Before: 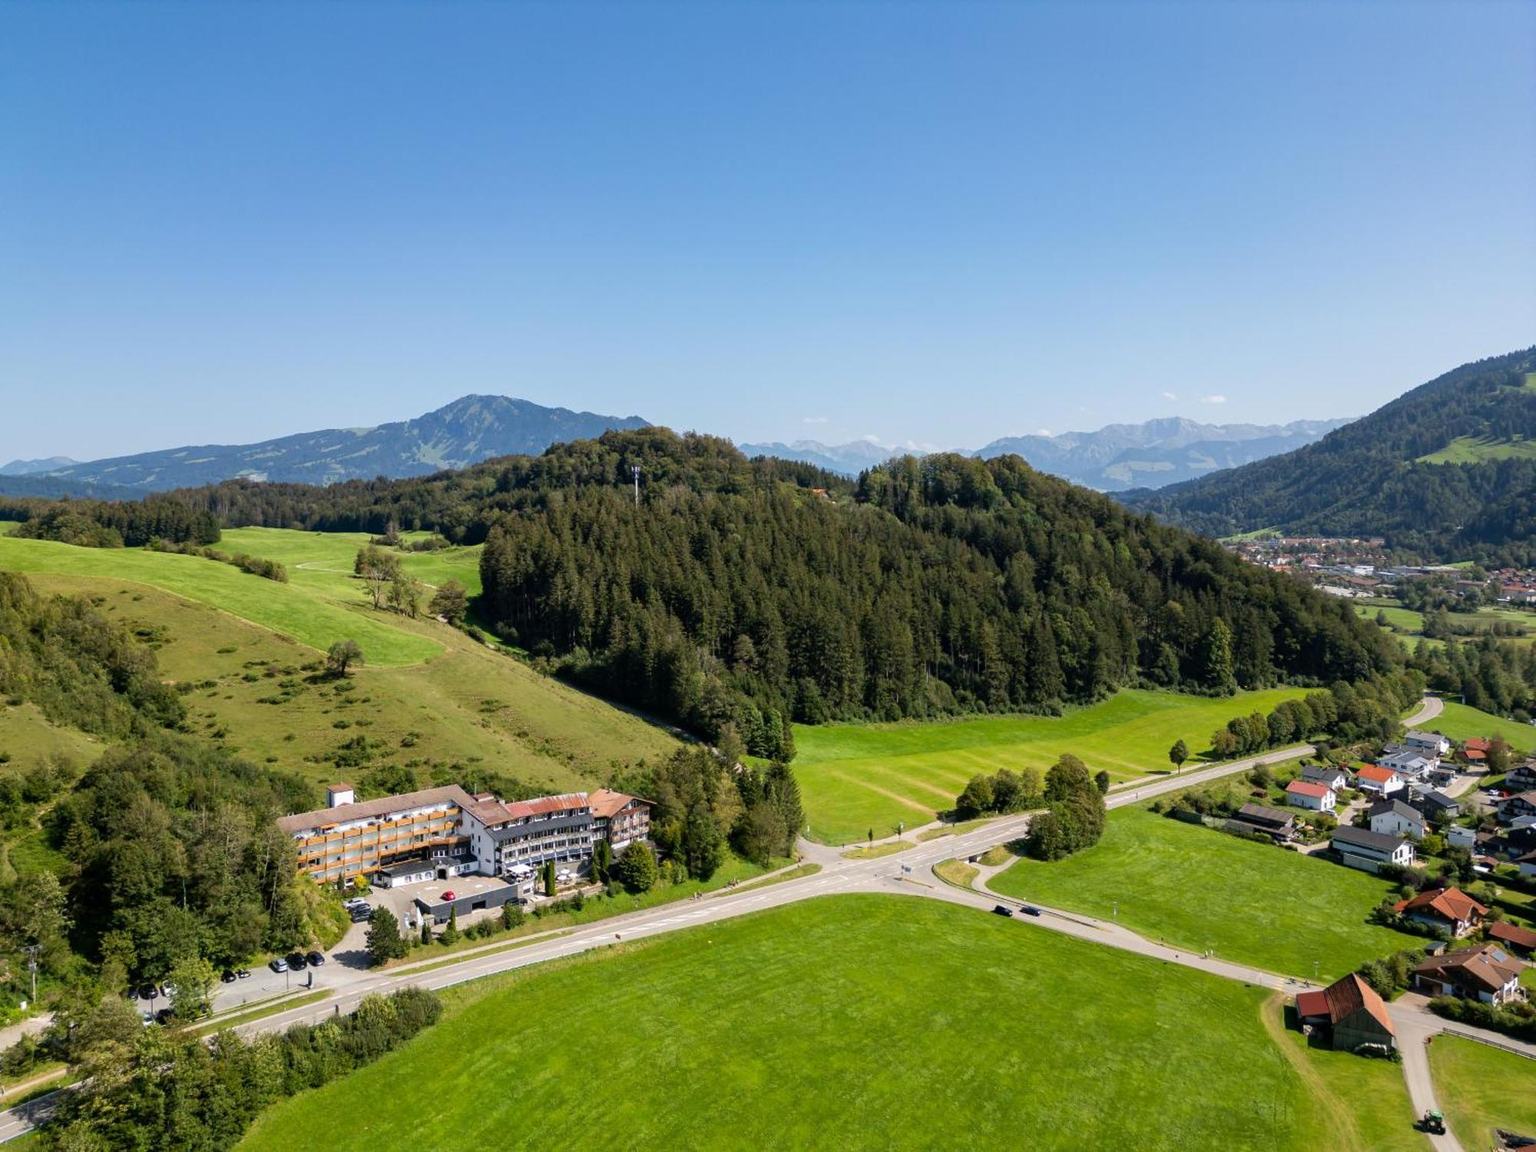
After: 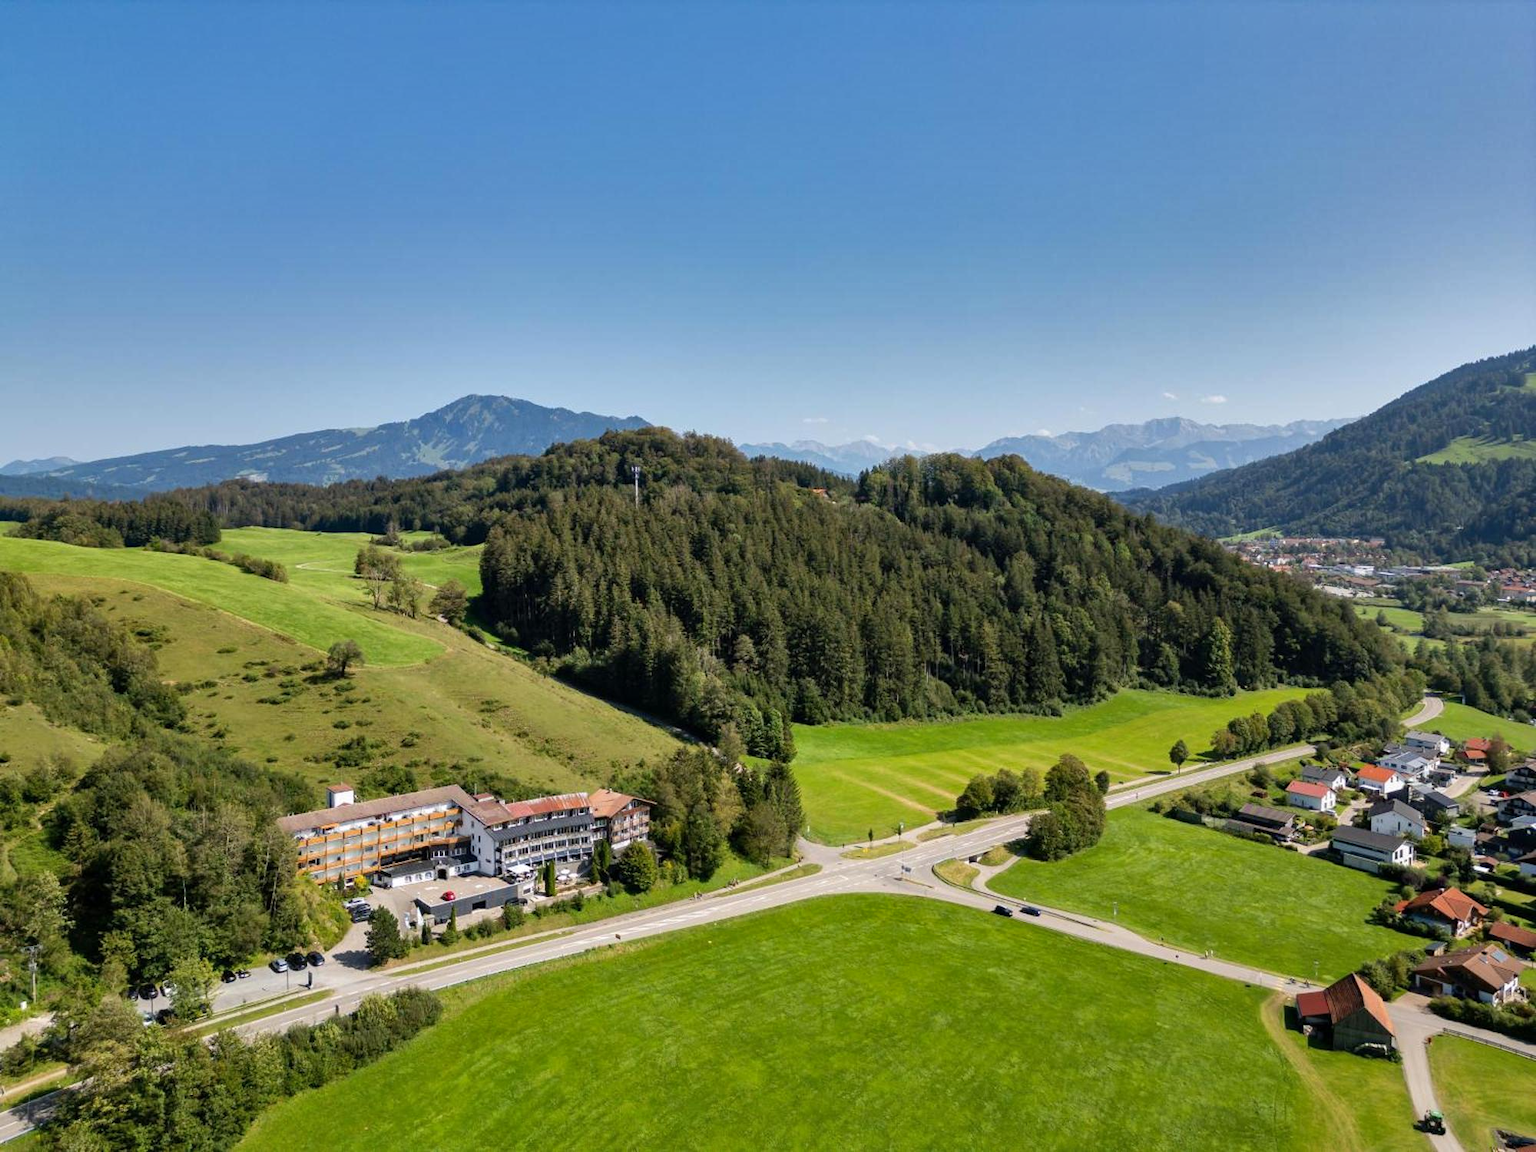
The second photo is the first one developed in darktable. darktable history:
shadows and highlights: white point adjustment 0.106, highlights -70.43, soften with gaussian
